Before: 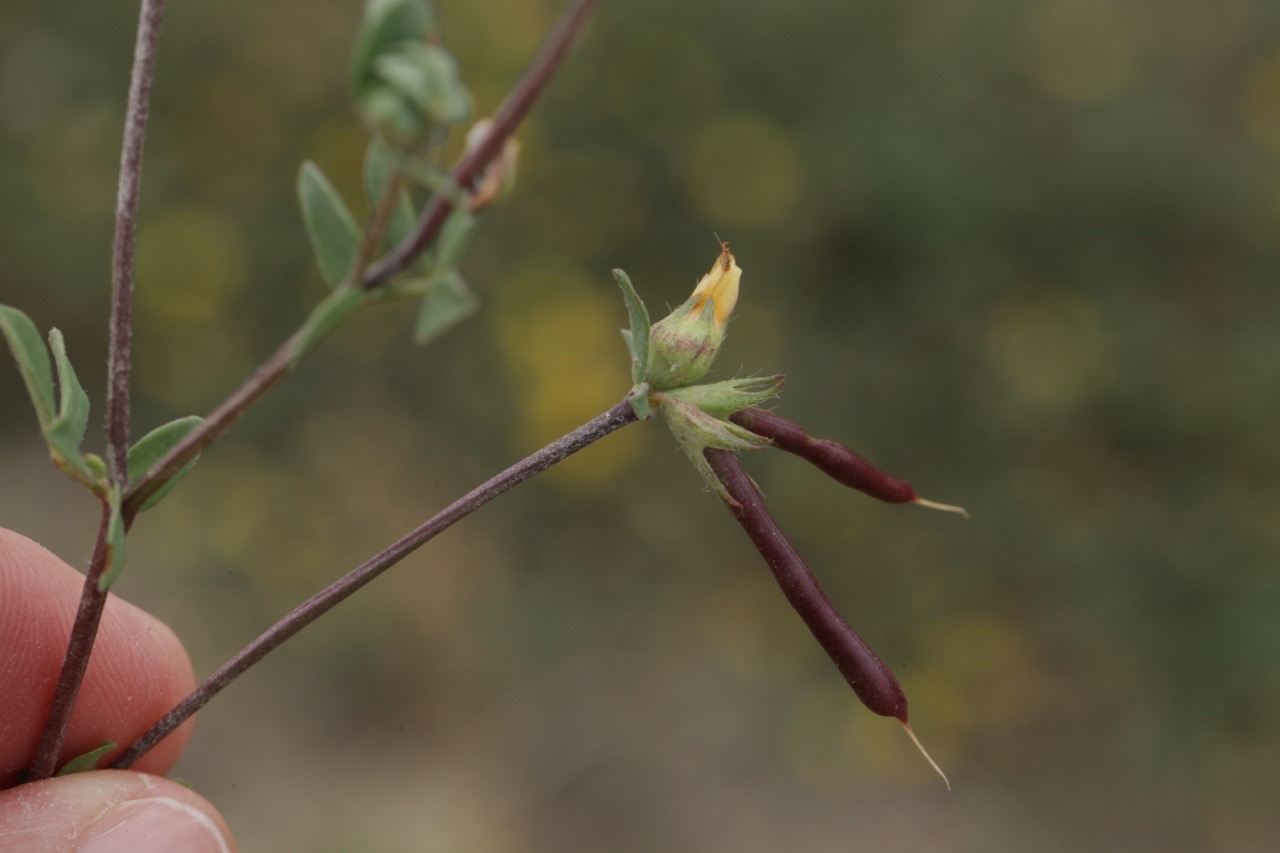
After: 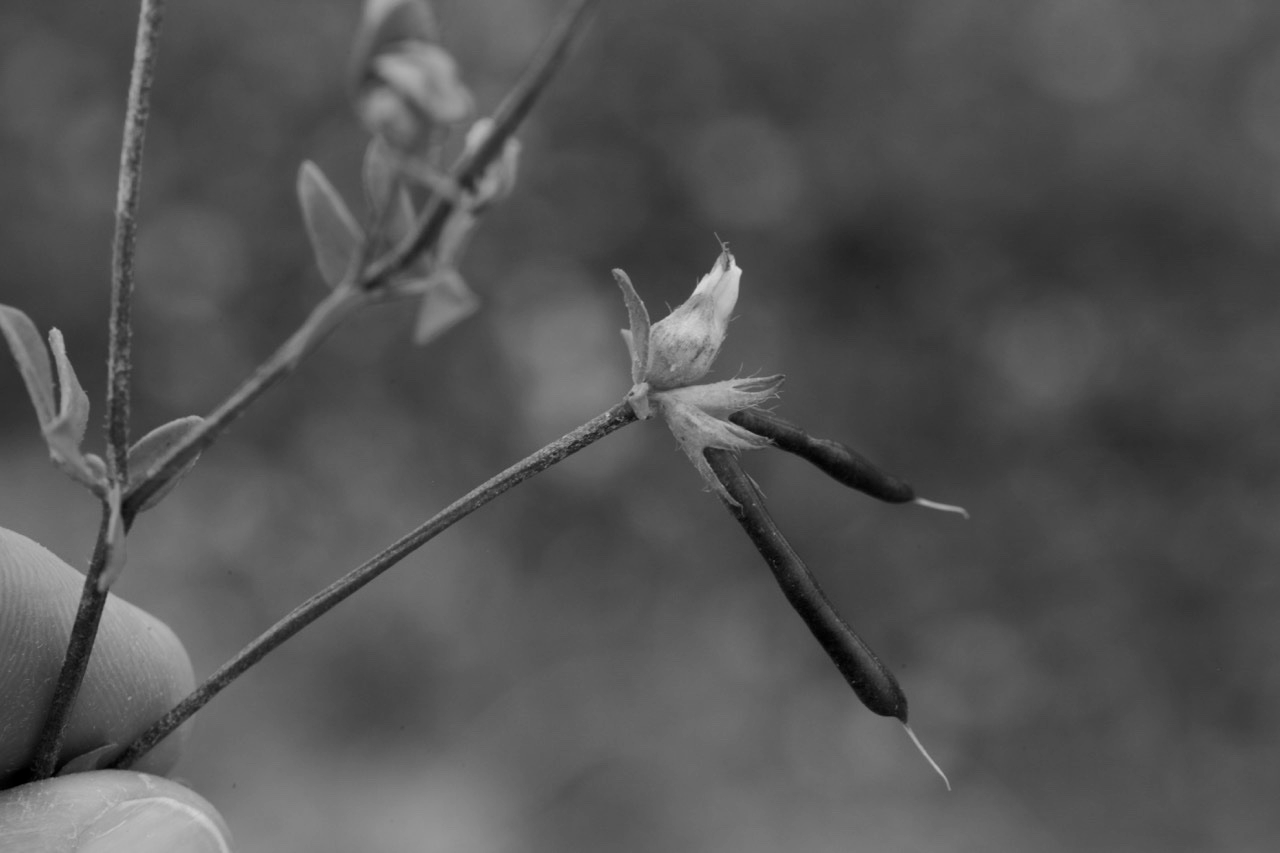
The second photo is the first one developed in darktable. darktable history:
color balance rgb: global offset › luminance -0.51%, perceptual saturation grading › global saturation 27.53%, perceptual saturation grading › highlights -25%, perceptual saturation grading › shadows 25%, perceptual brilliance grading › highlights 6.62%, perceptual brilliance grading › mid-tones 17.07%, perceptual brilliance grading › shadows -5.23%
monochrome: on, module defaults
velvia: on, module defaults
